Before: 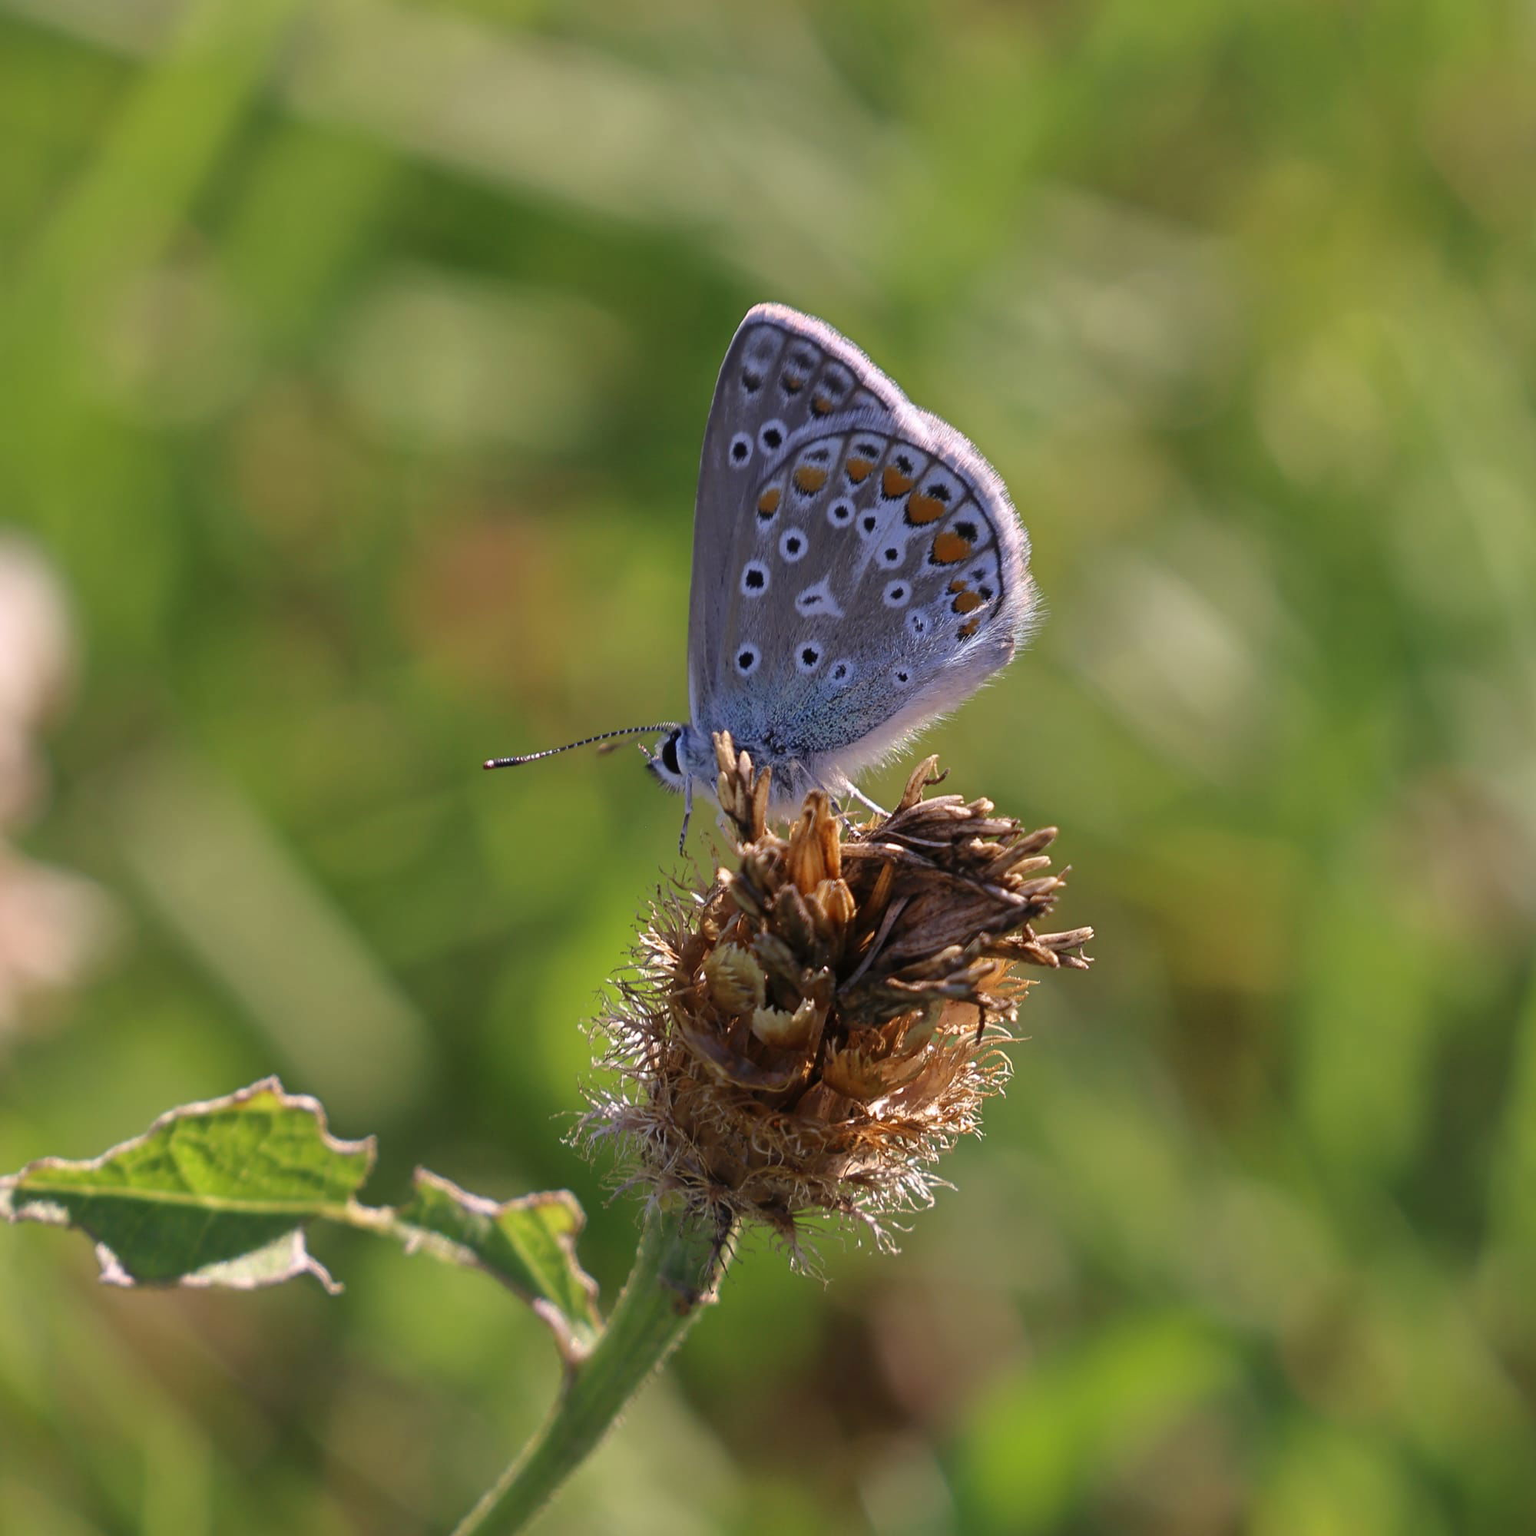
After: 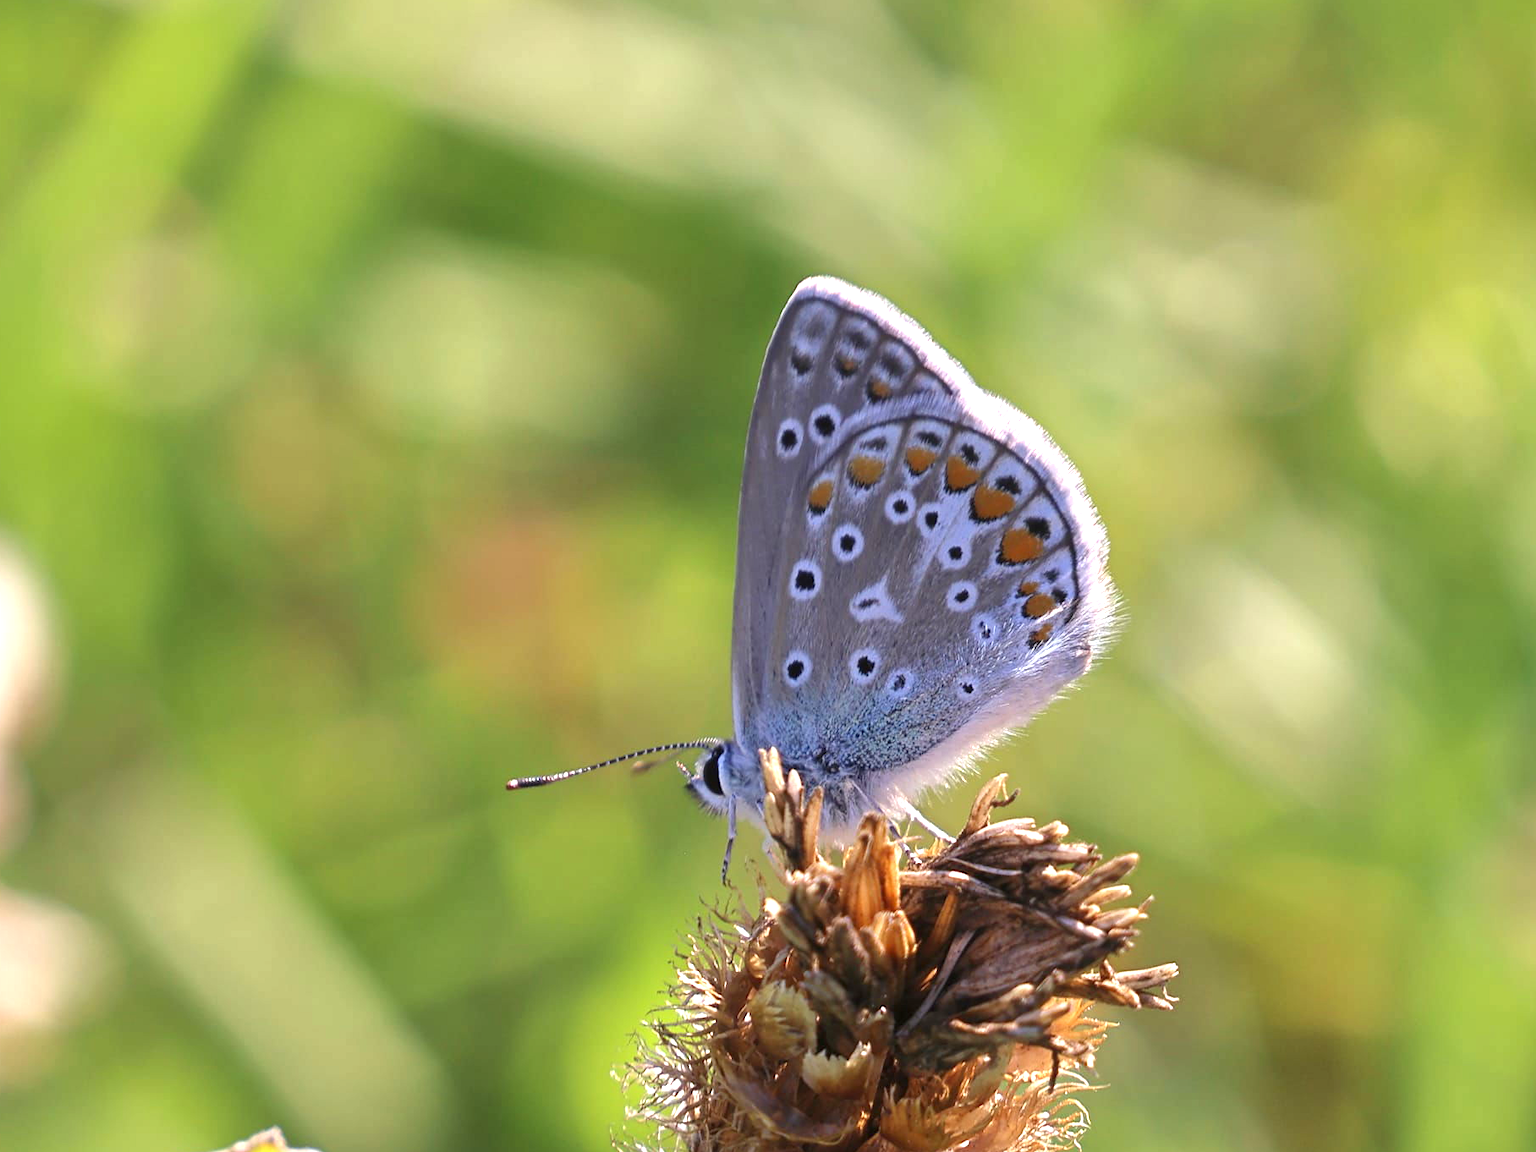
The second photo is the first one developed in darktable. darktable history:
crop: left 1.578%, top 3.407%, right 7.615%, bottom 28.447%
exposure: black level correction 0, exposure 1 EV, compensate highlight preservation false
